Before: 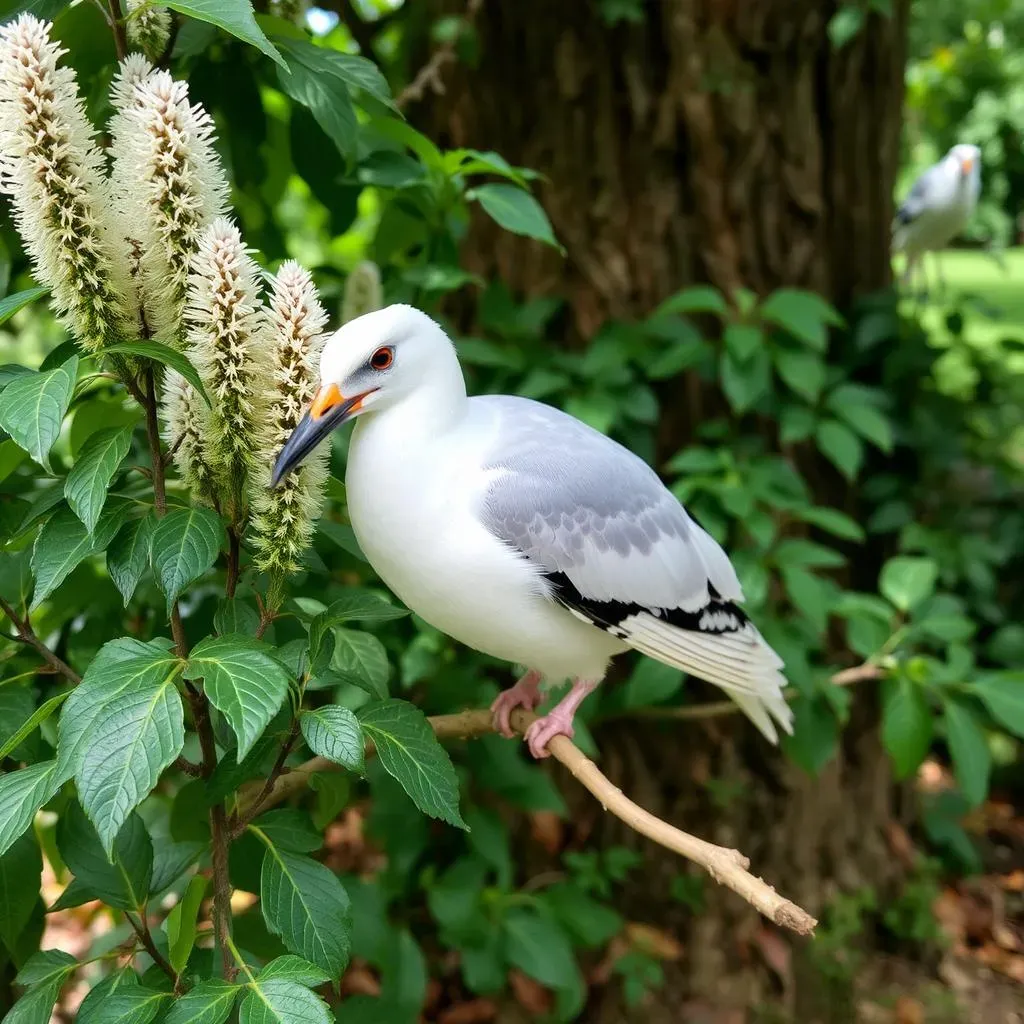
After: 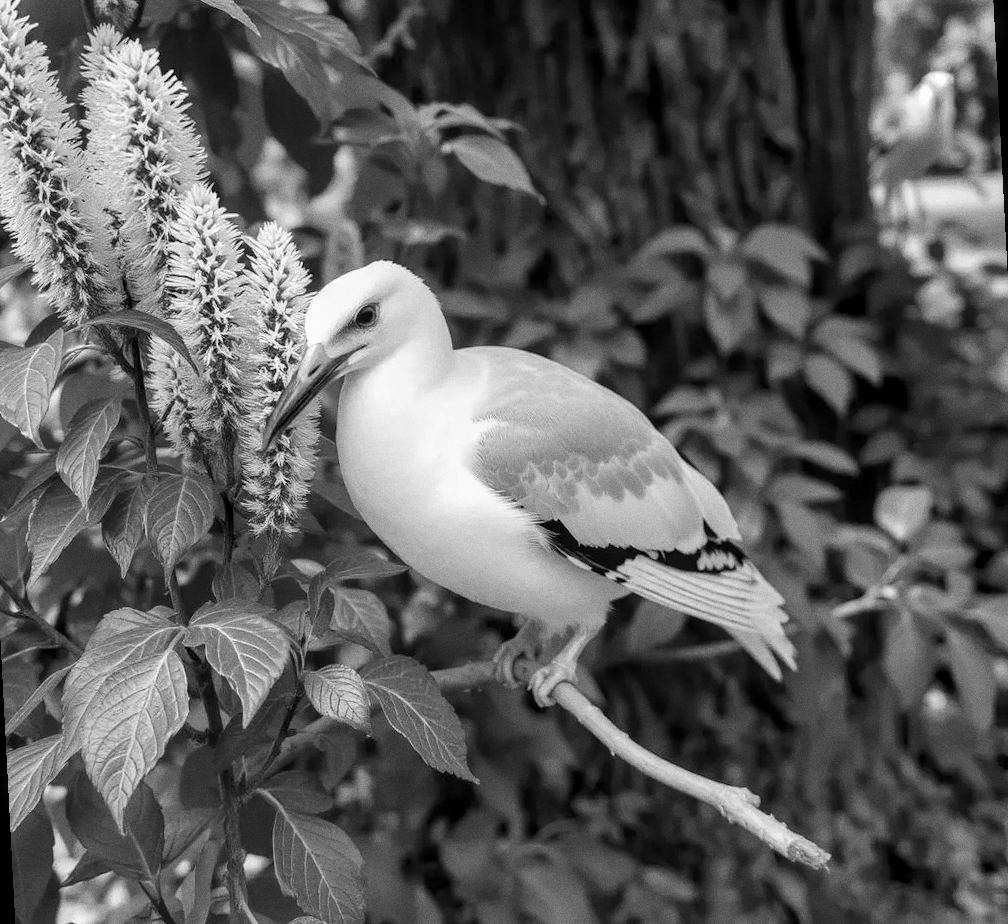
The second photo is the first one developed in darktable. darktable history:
rotate and perspective: rotation -3°, crop left 0.031, crop right 0.968, crop top 0.07, crop bottom 0.93
monochrome: a 32, b 64, size 2.3
tone equalizer: on, module defaults
white balance: red 0.978, blue 0.999
grain: coarseness 0.09 ISO
local contrast: on, module defaults
shadows and highlights: shadows 25, highlights -25
